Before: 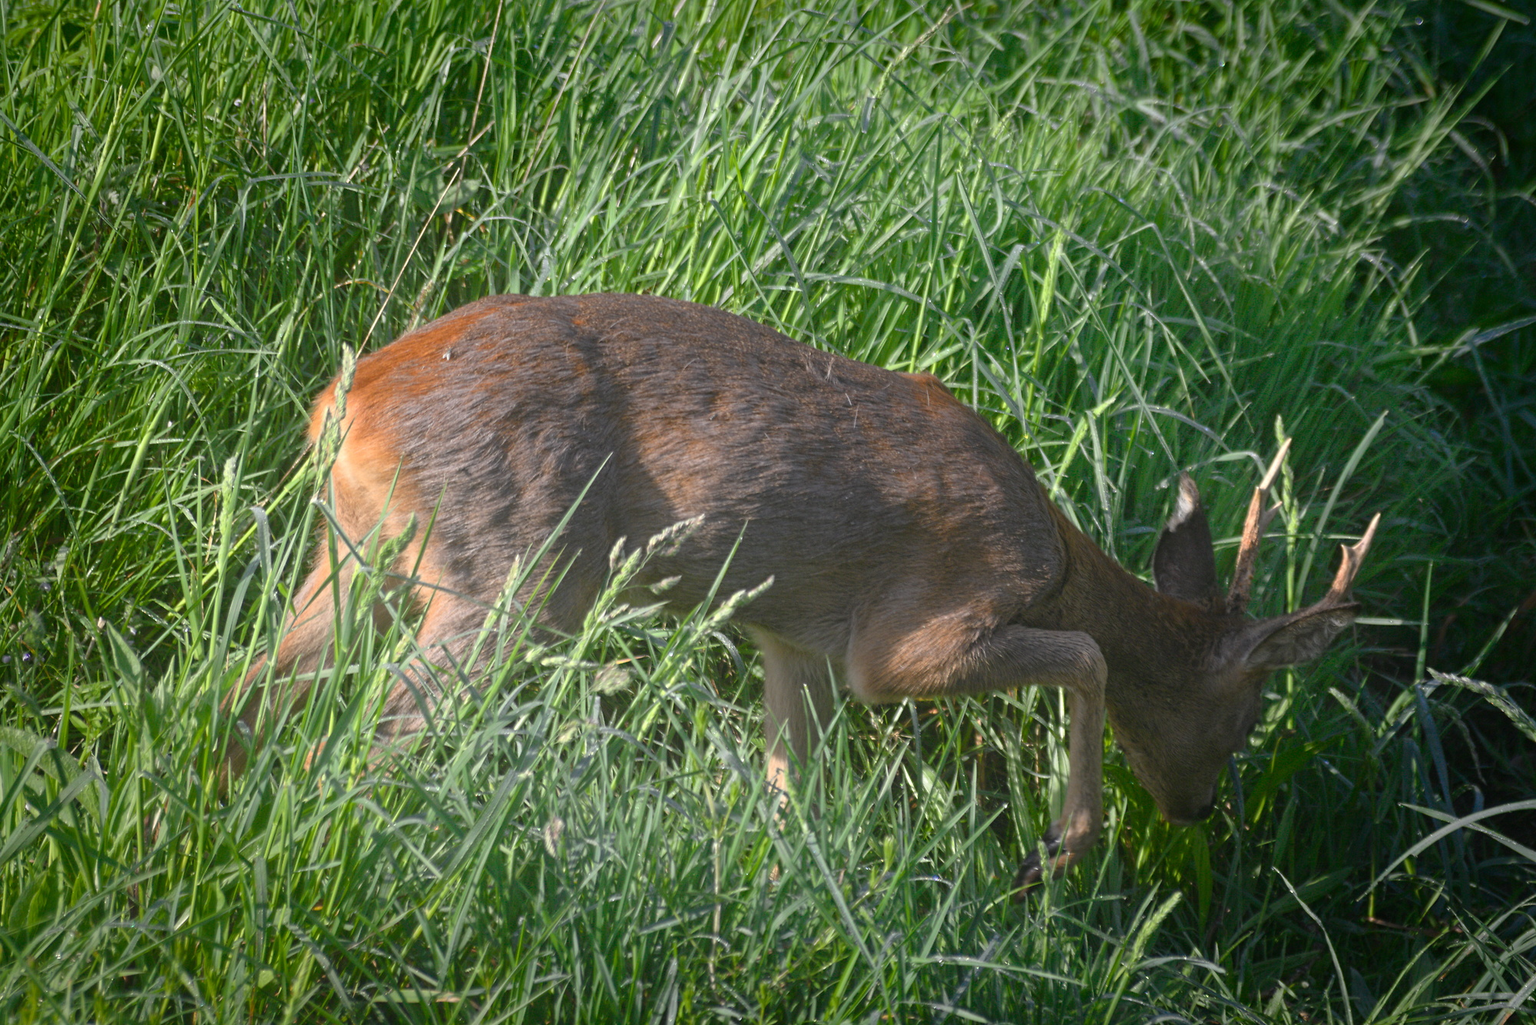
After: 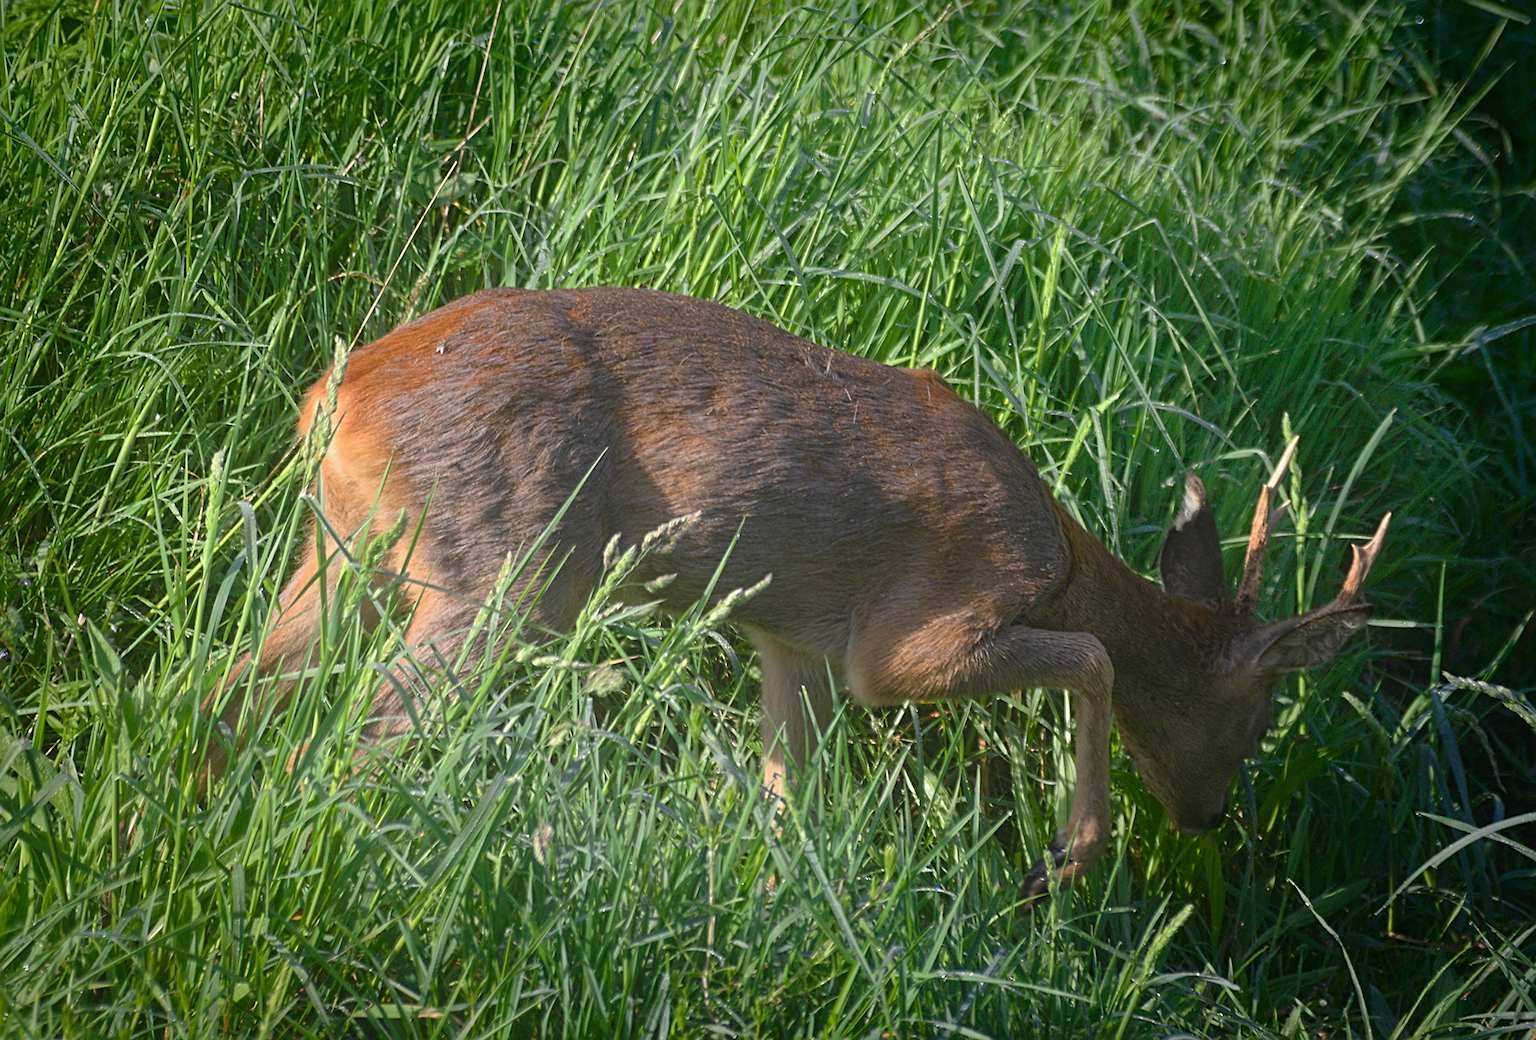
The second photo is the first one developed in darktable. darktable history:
velvia: on, module defaults
rotate and perspective: rotation 0.226°, lens shift (vertical) -0.042, crop left 0.023, crop right 0.982, crop top 0.006, crop bottom 0.994
sharpen: on, module defaults
shadows and highlights: shadows -20, white point adjustment -2, highlights -35
